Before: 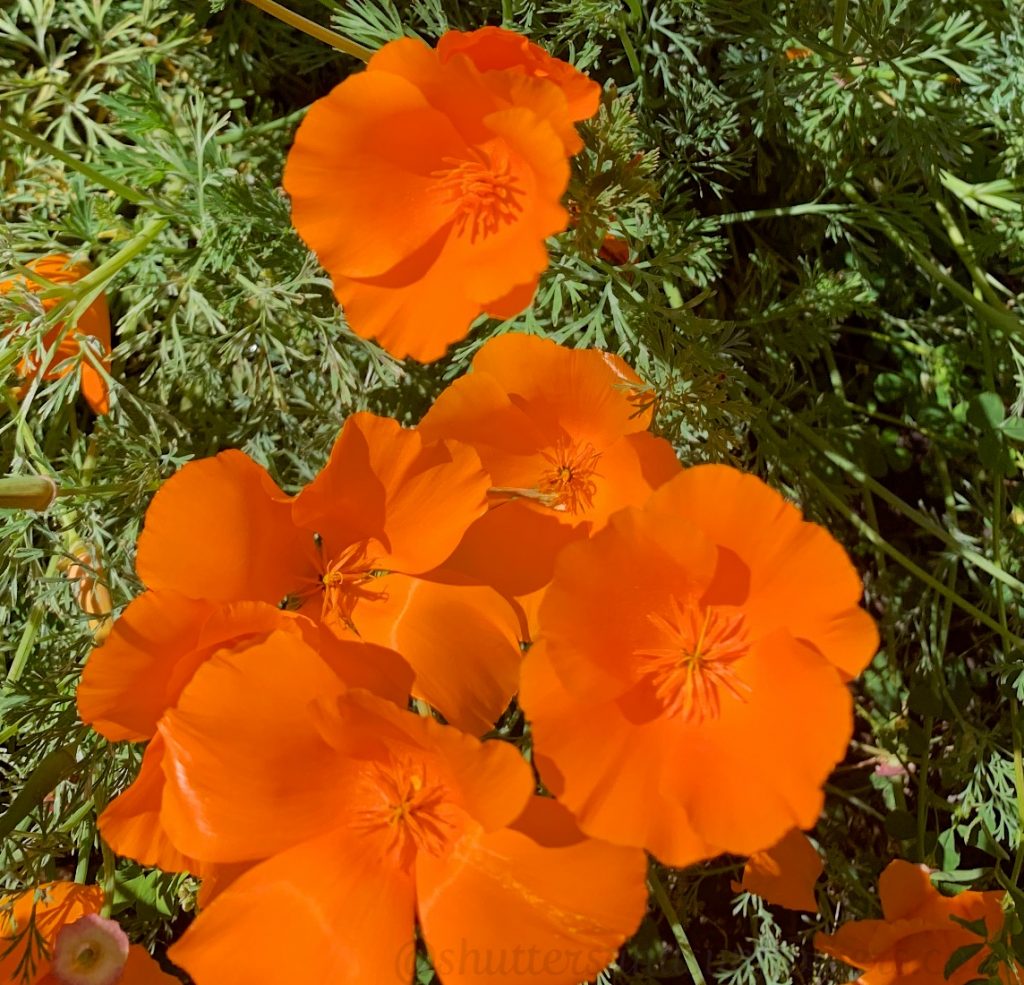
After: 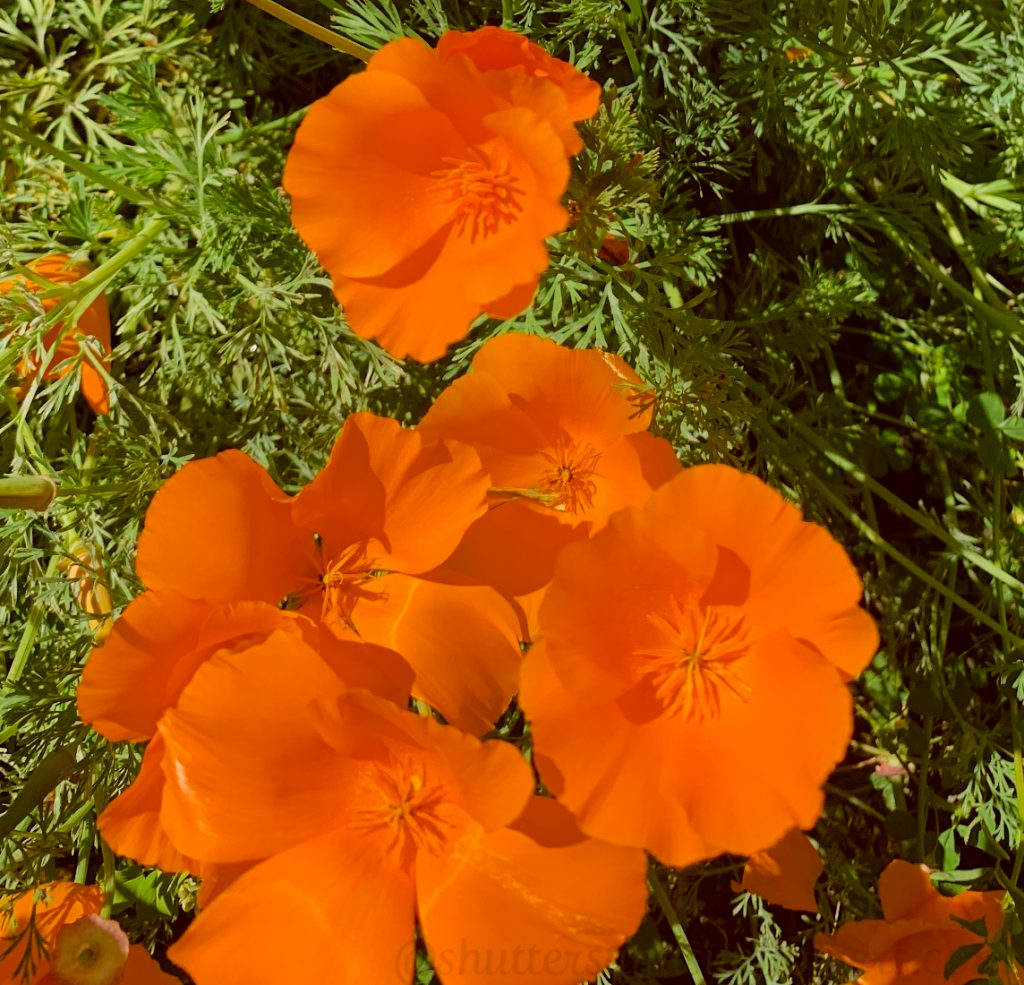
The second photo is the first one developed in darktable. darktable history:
color correction: highlights a* -1.28, highlights b* 10.49, shadows a* 0.783, shadows b* 19.02
